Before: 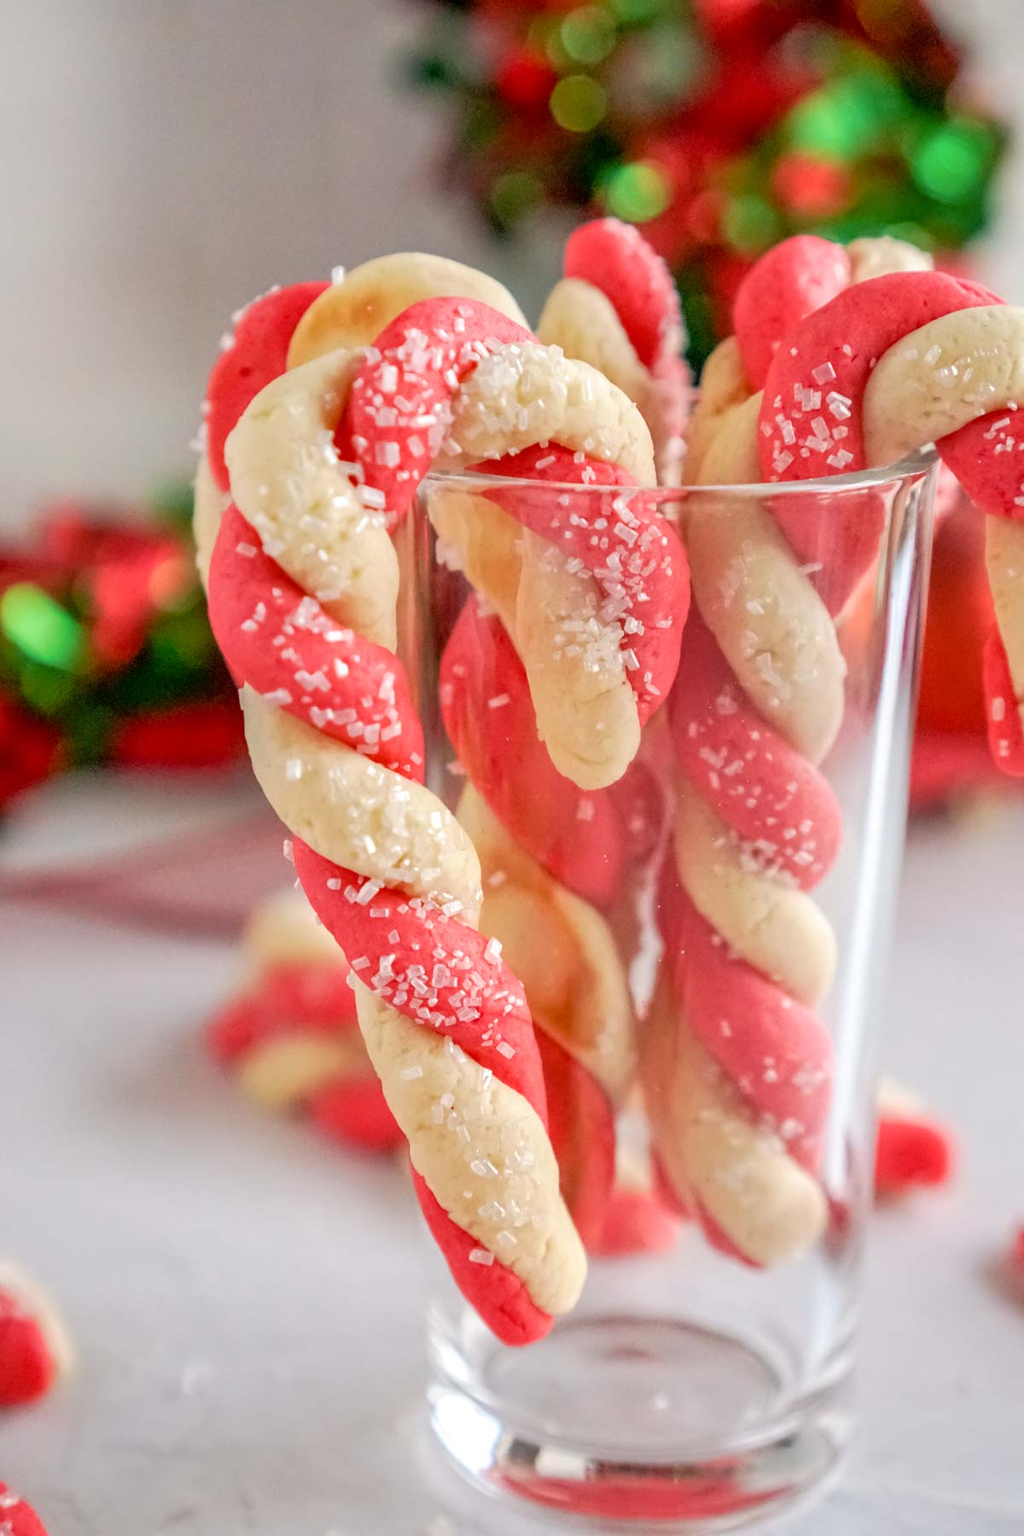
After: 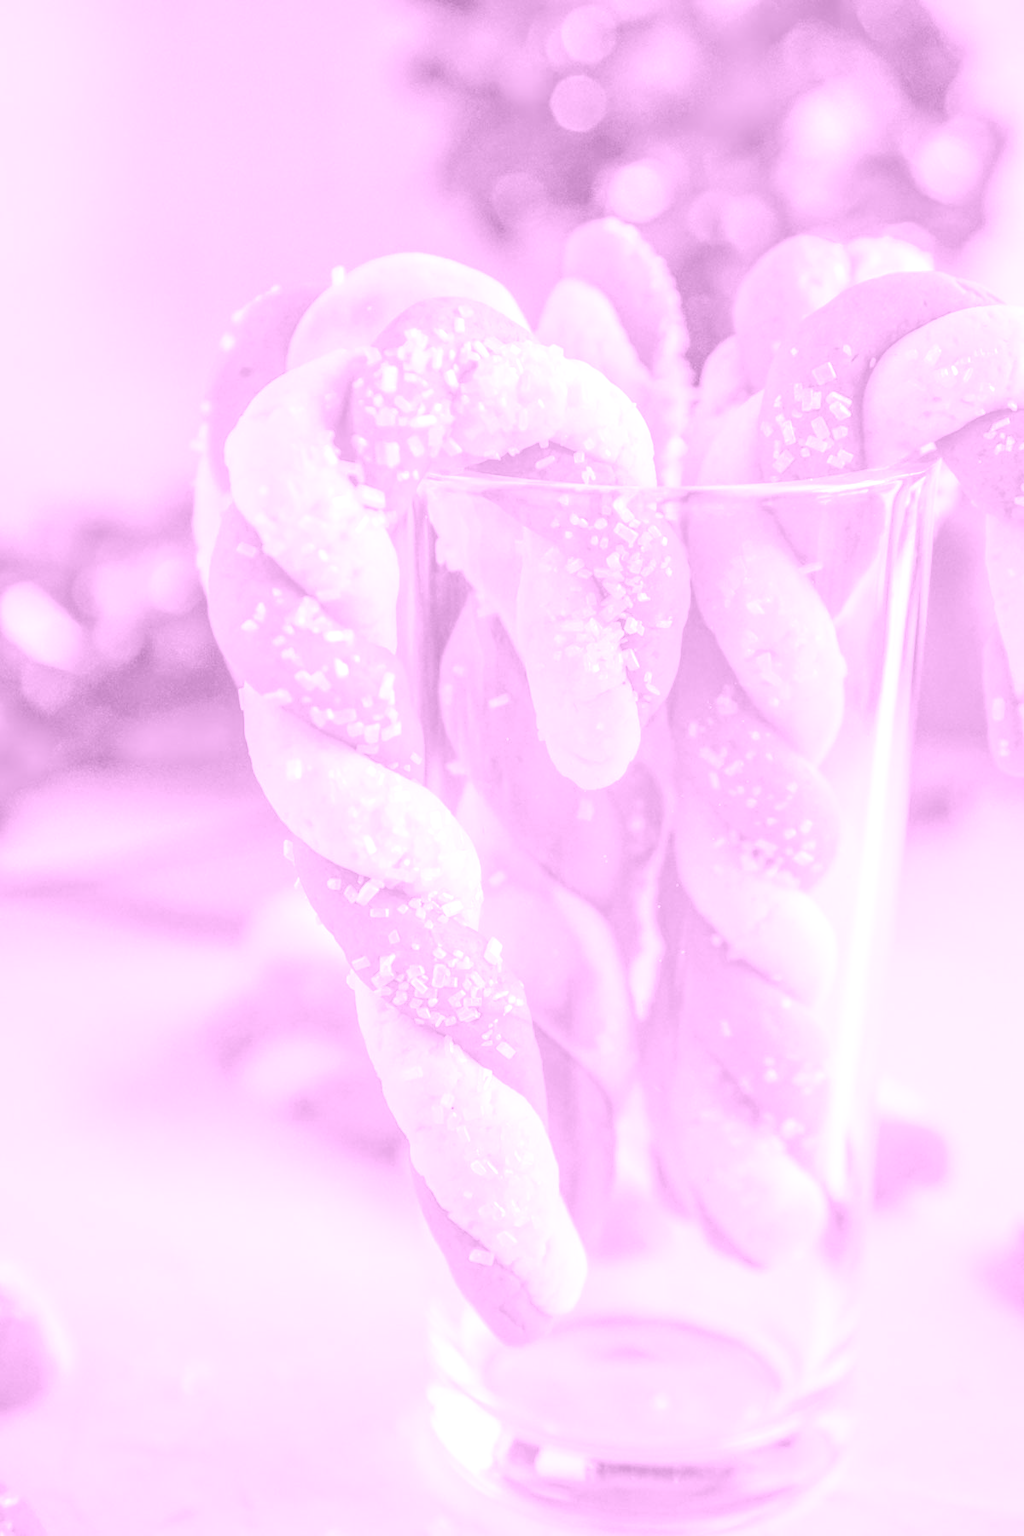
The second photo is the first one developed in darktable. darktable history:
local contrast: highlights 79%, shadows 56%, detail 175%, midtone range 0.428
exposure: black level correction -0.002, exposure 0.708 EV, compensate exposure bias true, compensate highlight preservation false
colorize: hue 331.2°, saturation 75%, source mix 30.28%, lightness 70.52%, version 1
shadows and highlights: shadows 43.06, highlights 6.94
